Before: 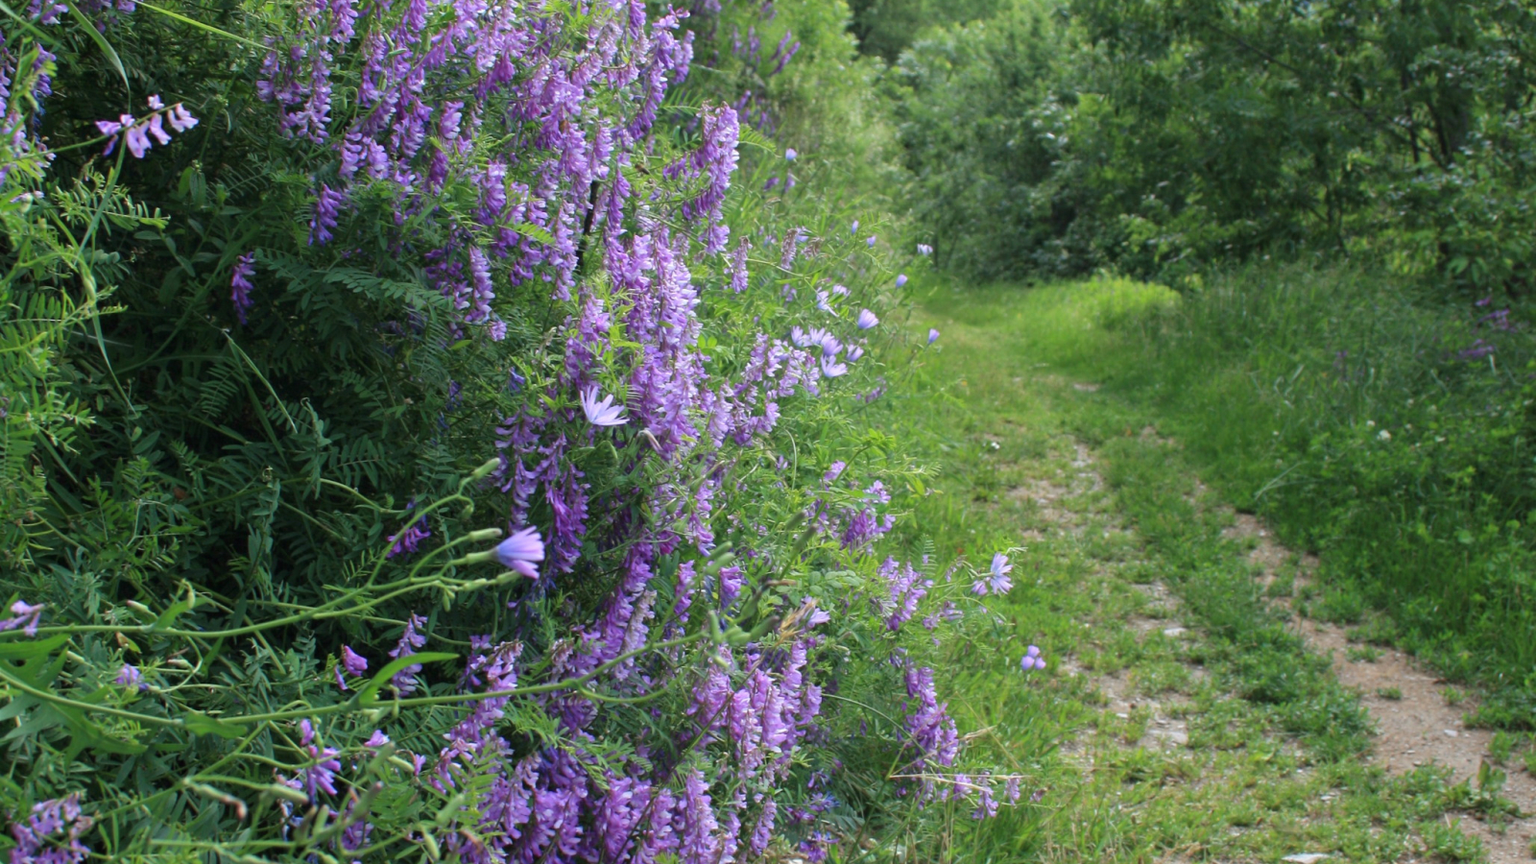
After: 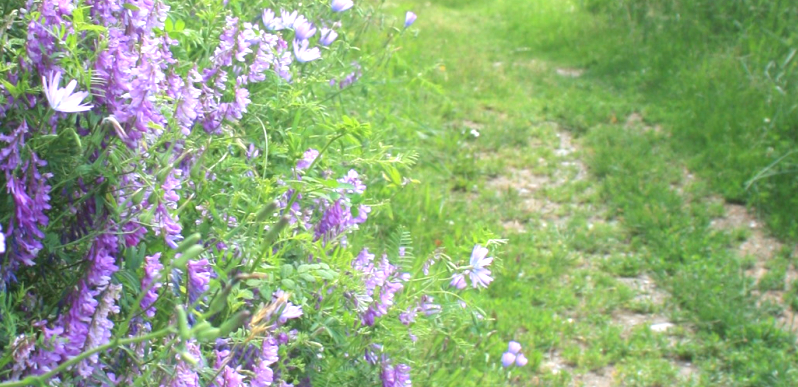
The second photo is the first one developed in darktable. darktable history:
crop: left 35.159%, top 36.808%, right 14.922%, bottom 20.097%
contrast equalizer: y [[0.601, 0.6, 0.598, 0.598, 0.6, 0.601], [0.5 ×6], [0.5 ×6], [0 ×6], [0 ×6]], mix -0.317
contrast brightness saturation: saturation -0.041
exposure: black level correction 0.001, exposure 0.955 EV, compensate highlight preservation false
